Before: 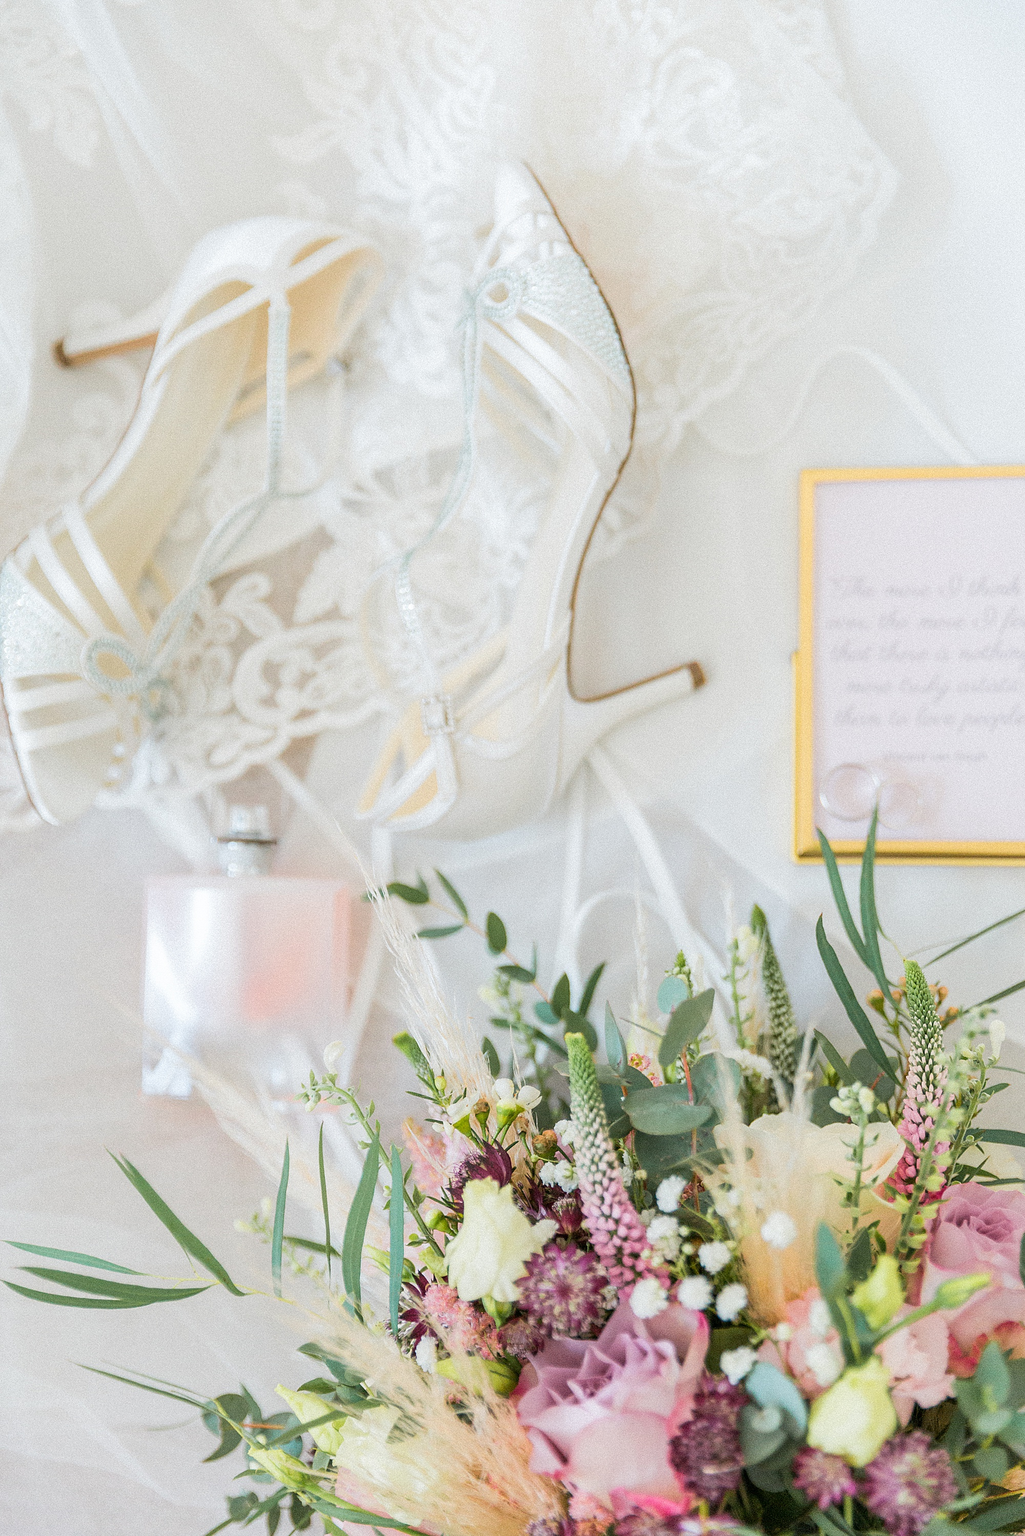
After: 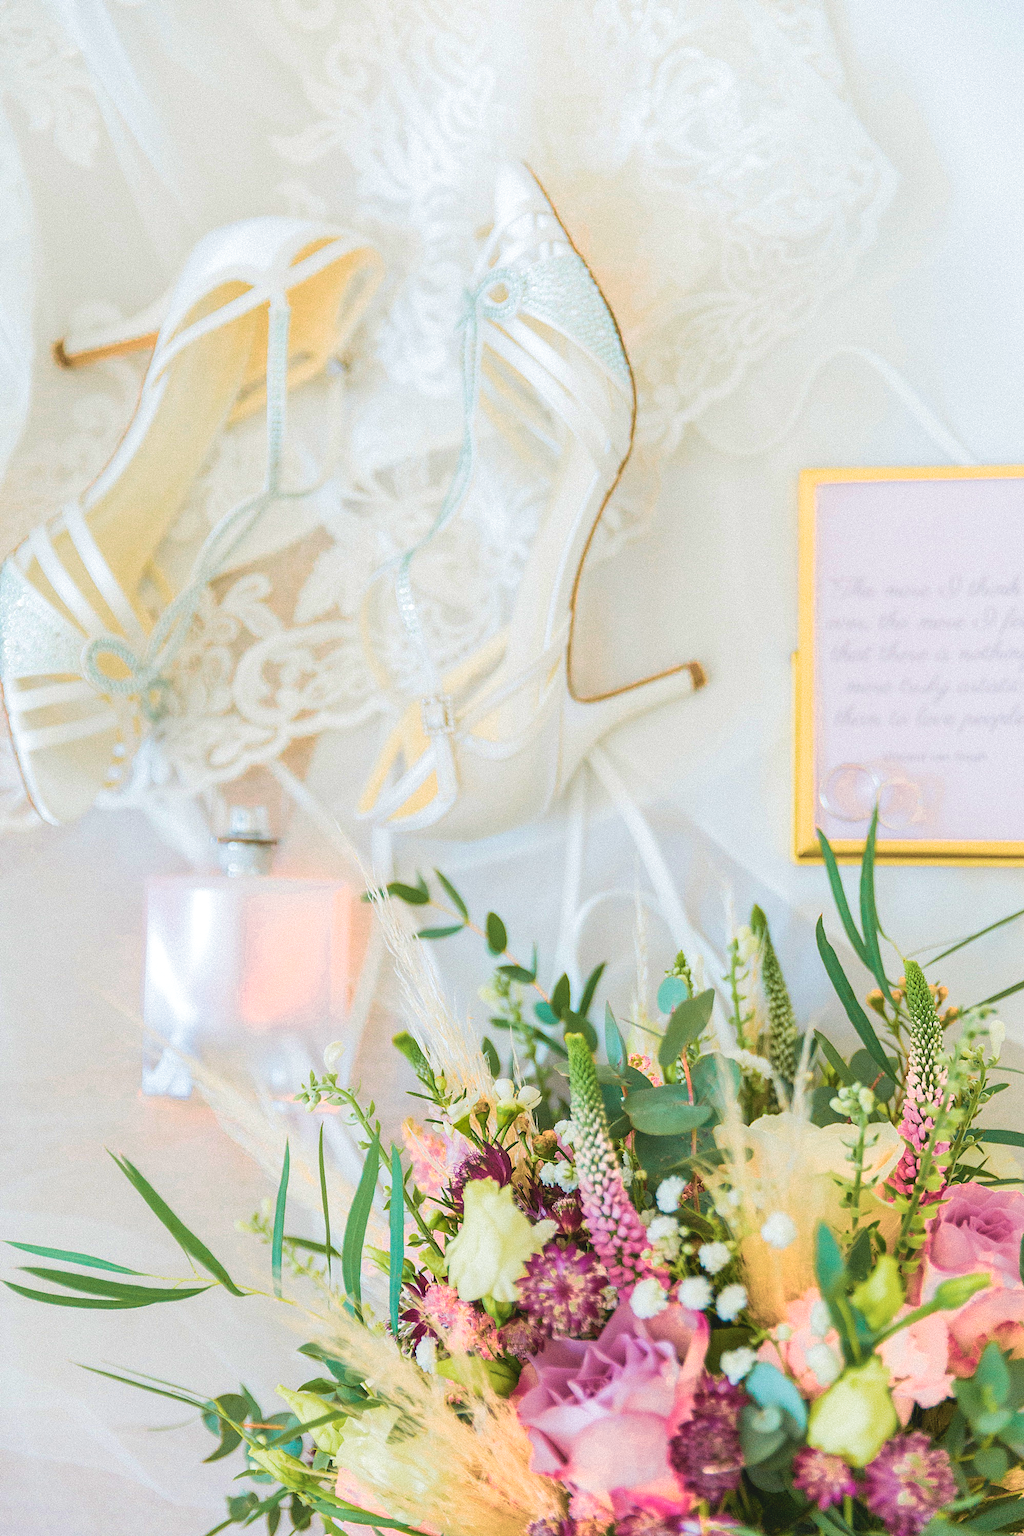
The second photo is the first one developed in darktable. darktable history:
velvia: strength 74%
color zones: curves: ch0 [(0, 0.465) (0.092, 0.596) (0.289, 0.464) (0.429, 0.453) (0.571, 0.464) (0.714, 0.455) (0.857, 0.462) (1, 0.465)]
exposure: black level correction -0.008, exposure 0.067 EV, compensate highlight preservation false
